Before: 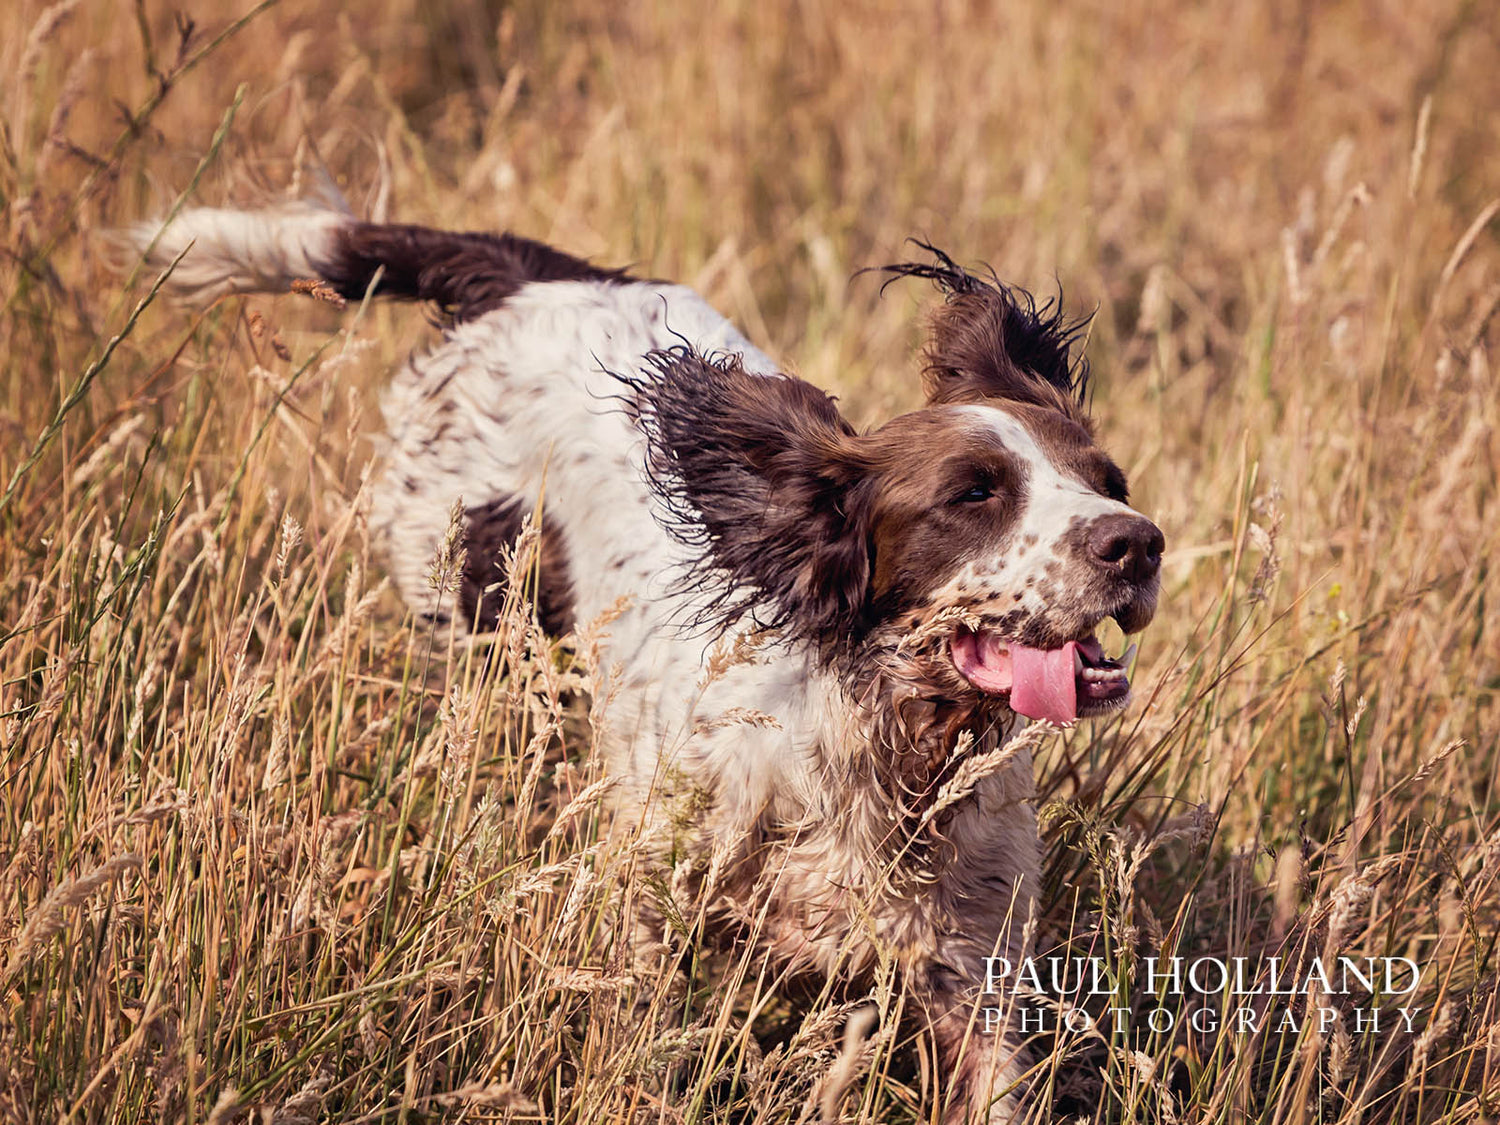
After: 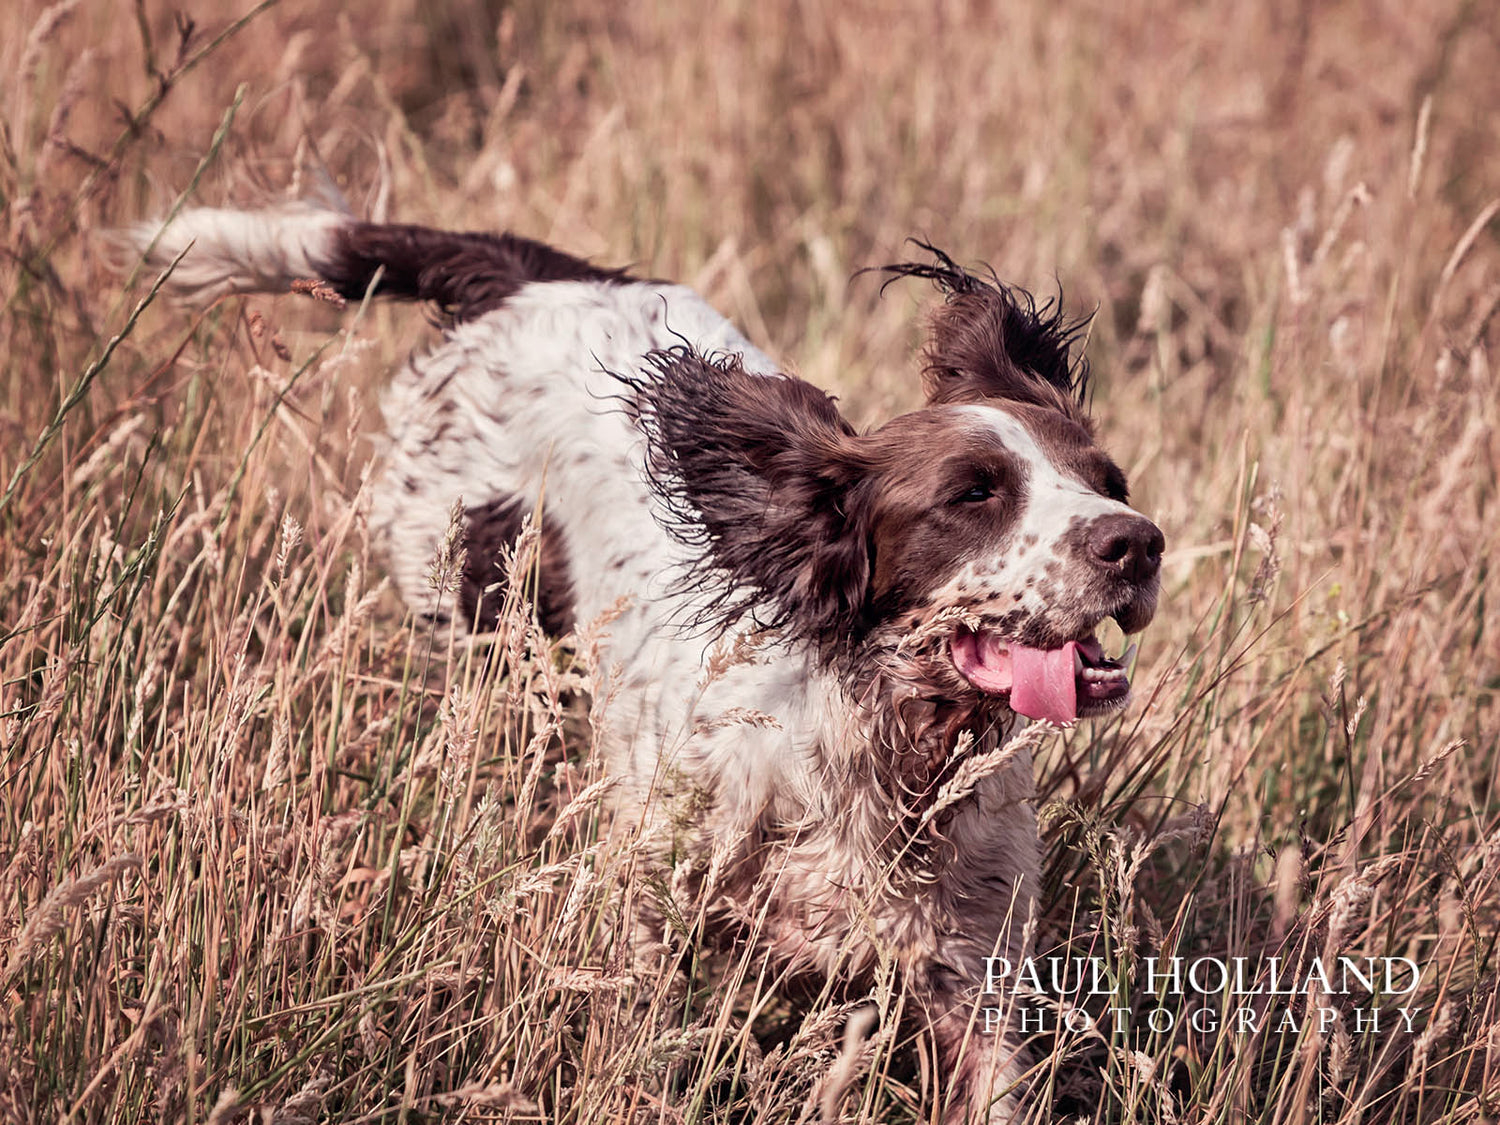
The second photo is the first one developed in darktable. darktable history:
color contrast: blue-yellow contrast 0.62
local contrast: mode bilateral grid, contrast 20, coarseness 50, detail 120%, midtone range 0.2
